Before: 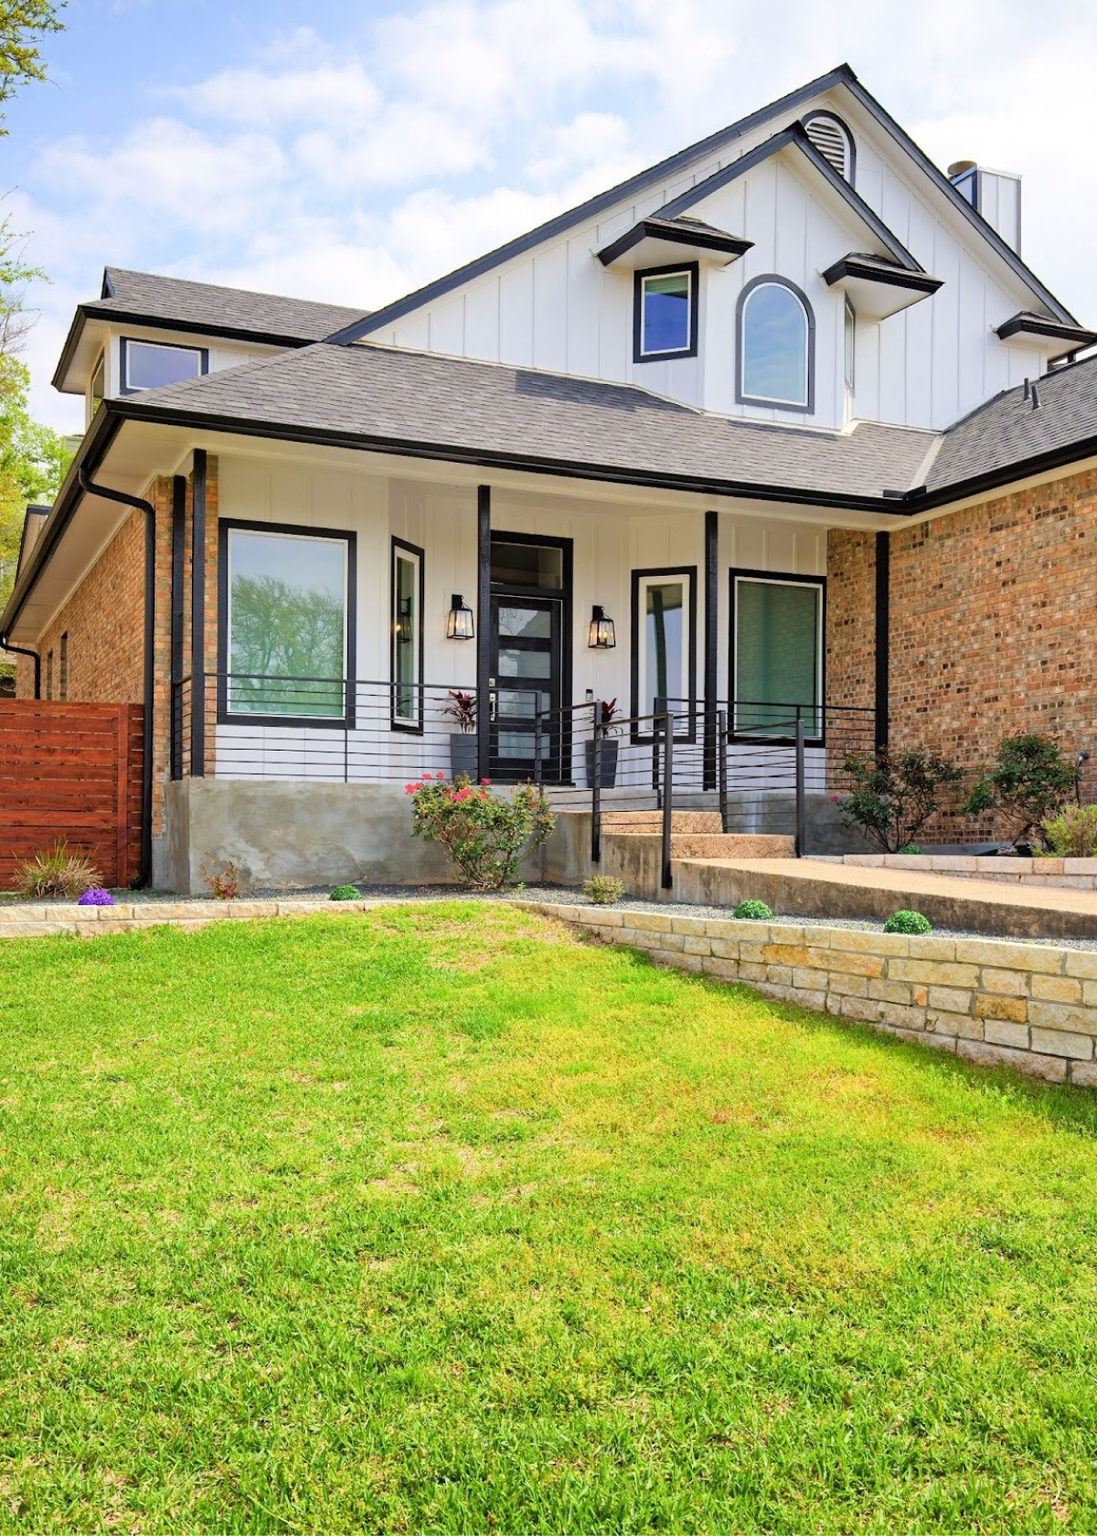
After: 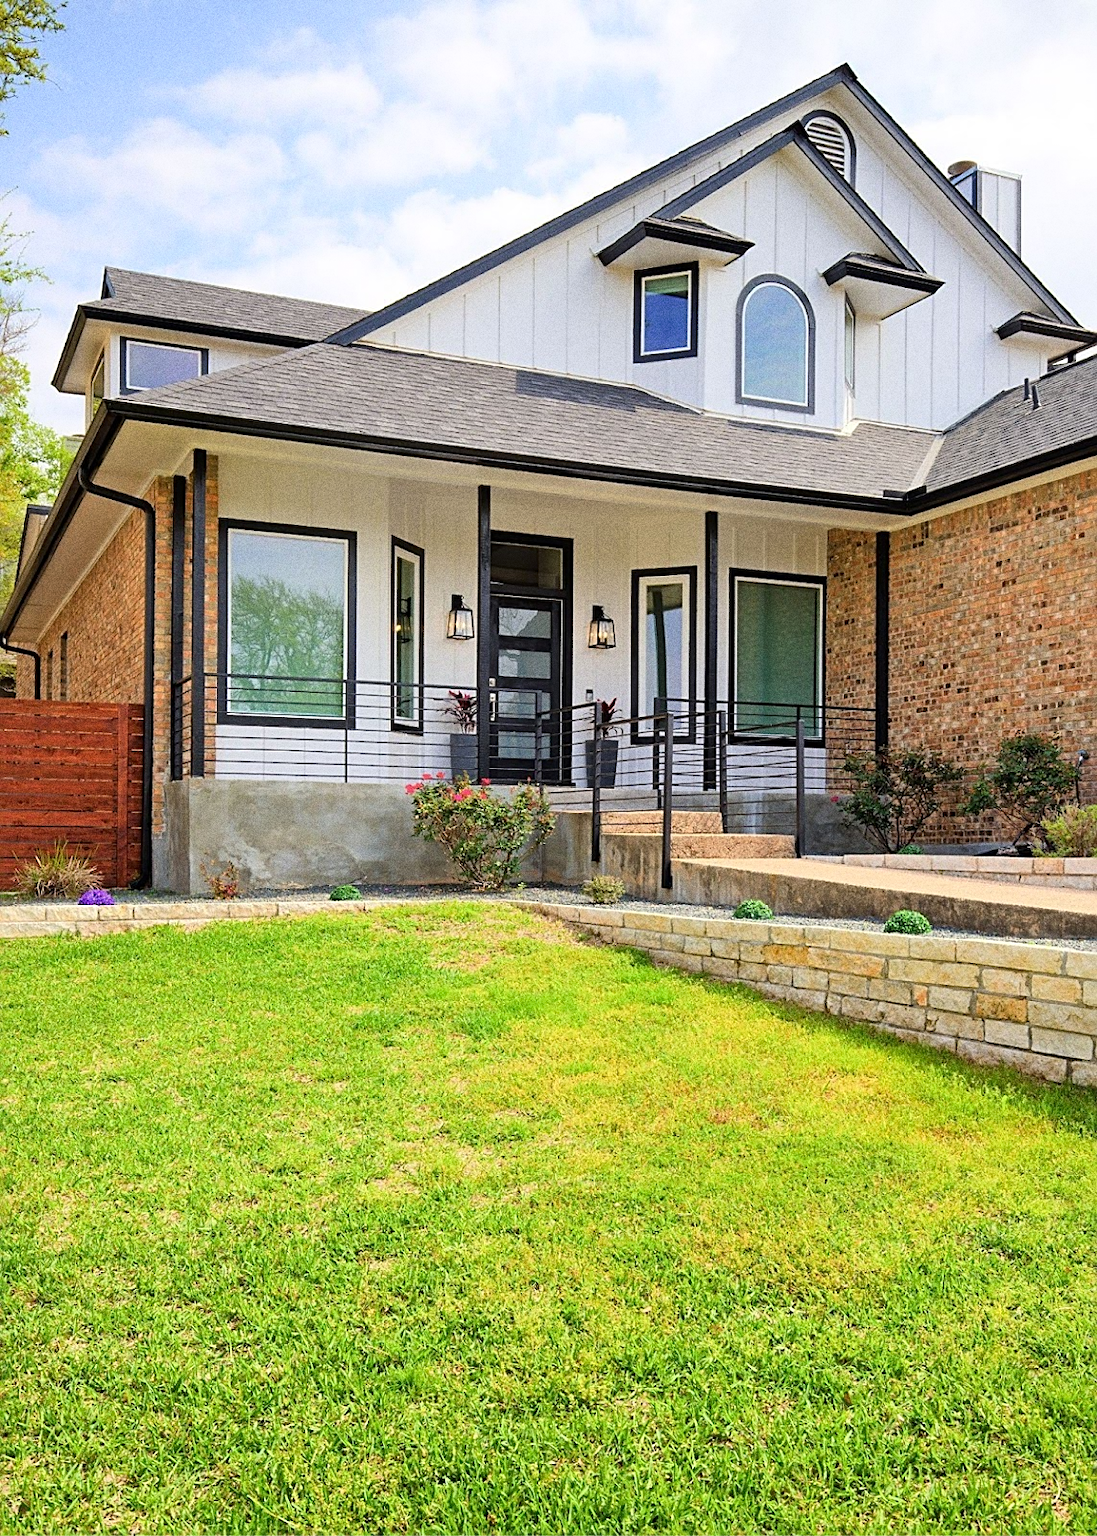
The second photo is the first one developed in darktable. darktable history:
contrast brightness saturation: contrast 0.08, saturation 0.02
grain: coarseness 0.09 ISO, strength 40%
sharpen: on, module defaults
